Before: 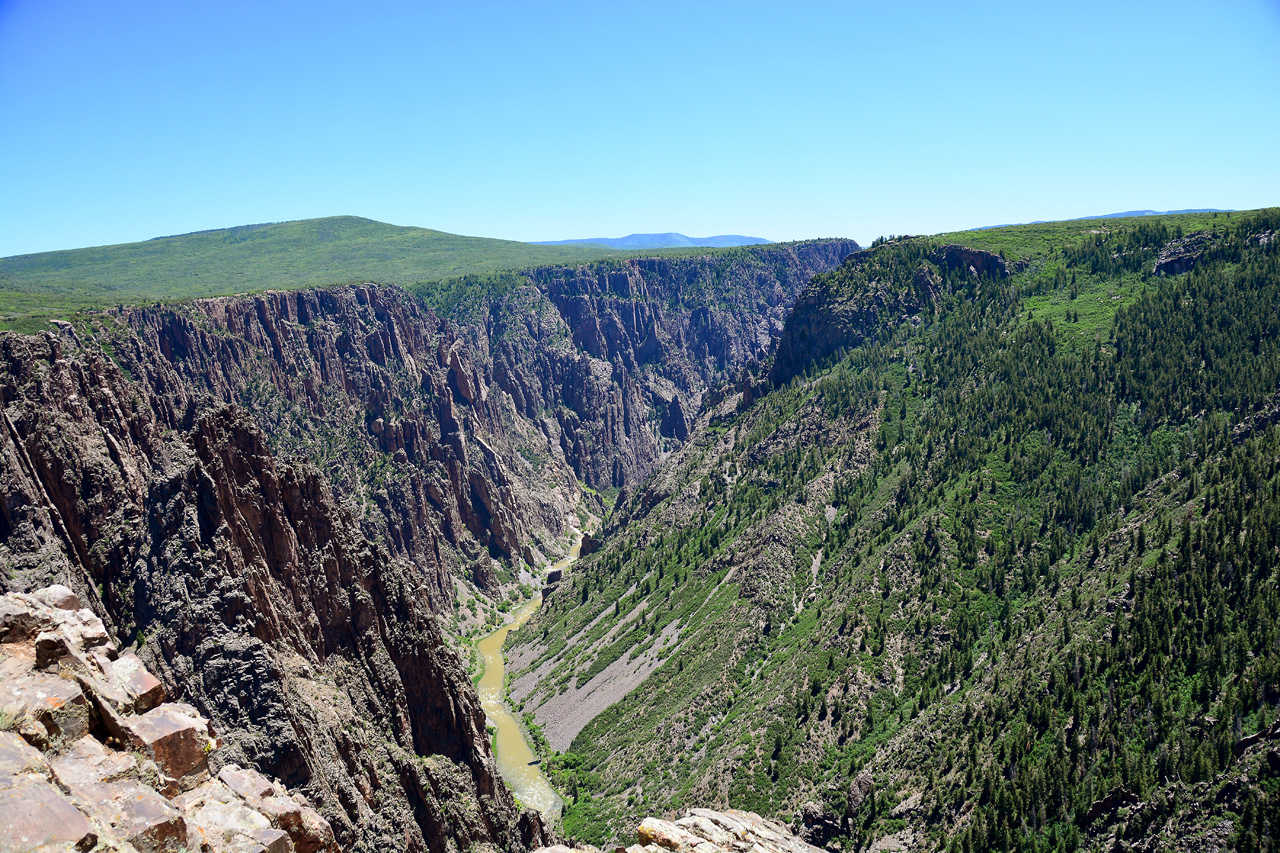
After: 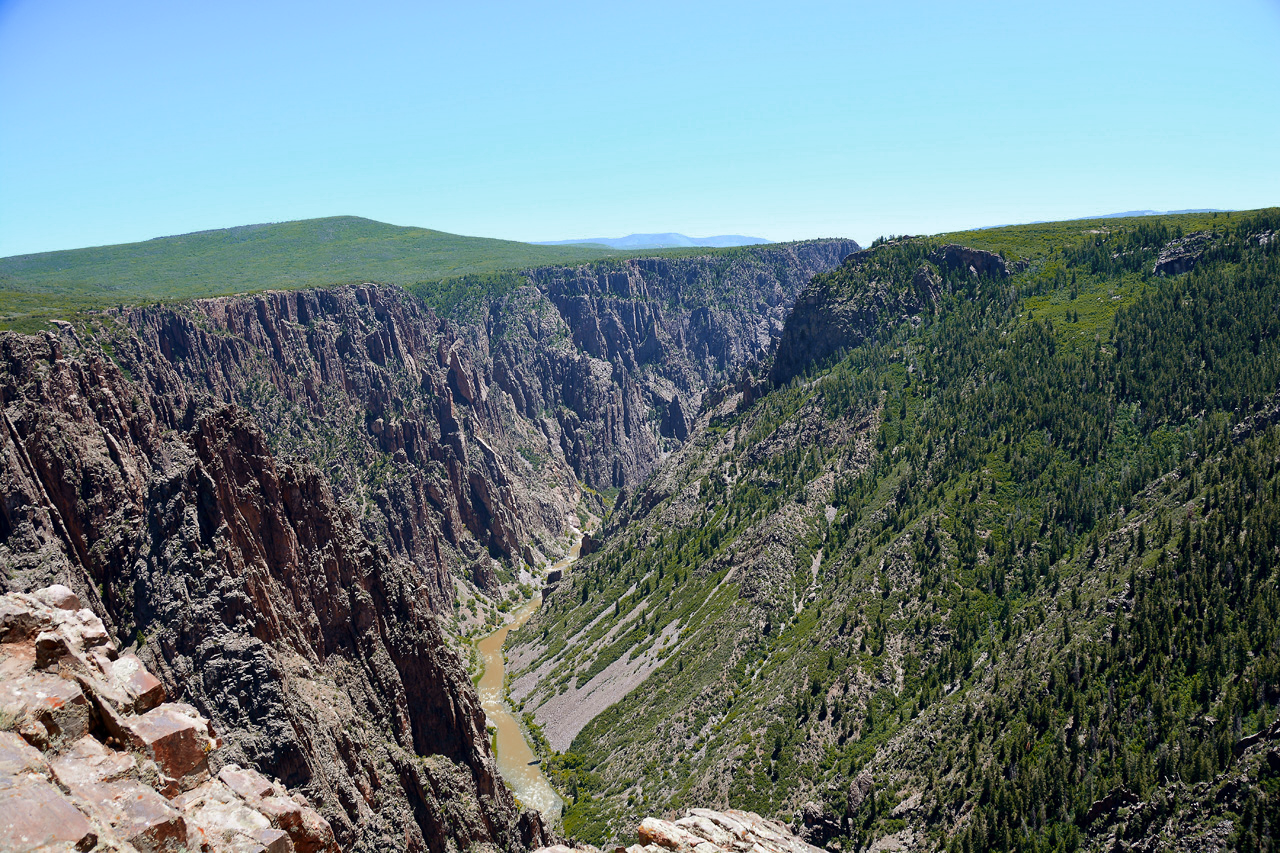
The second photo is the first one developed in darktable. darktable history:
color zones: curves: ch0 [(0, 0.299) (0.25, 0.383) (0.456, 0.352) (0.736, 0.571)]; ch1 [(0, 0.63) (0.151, 0.568) (0.254, 0.416) (0.47, 0.558) (0.732, 0.37) (0.909, 0.492)]; ch2 [(0.004, 0.604) (0.158, 0.443) (0.257, 0.403) (0.761, 0.468)]
